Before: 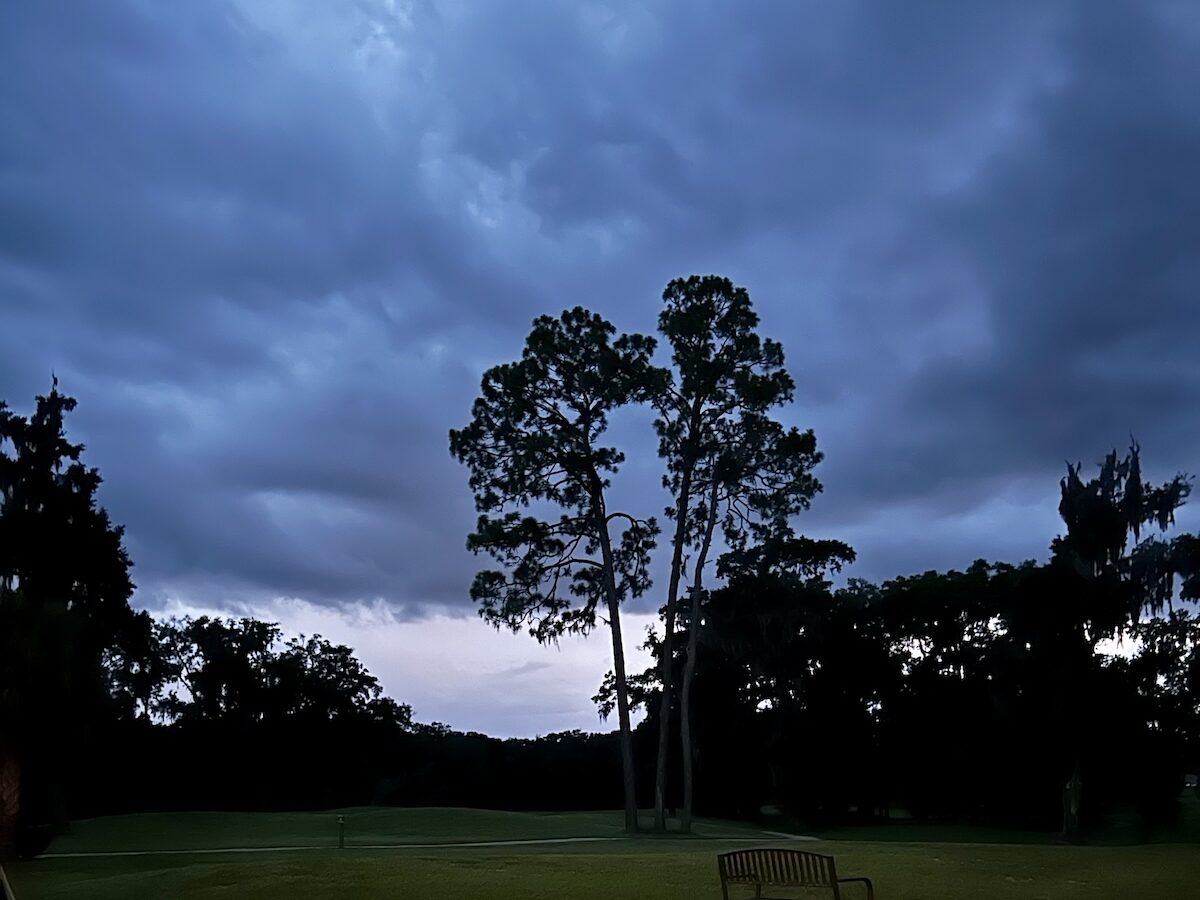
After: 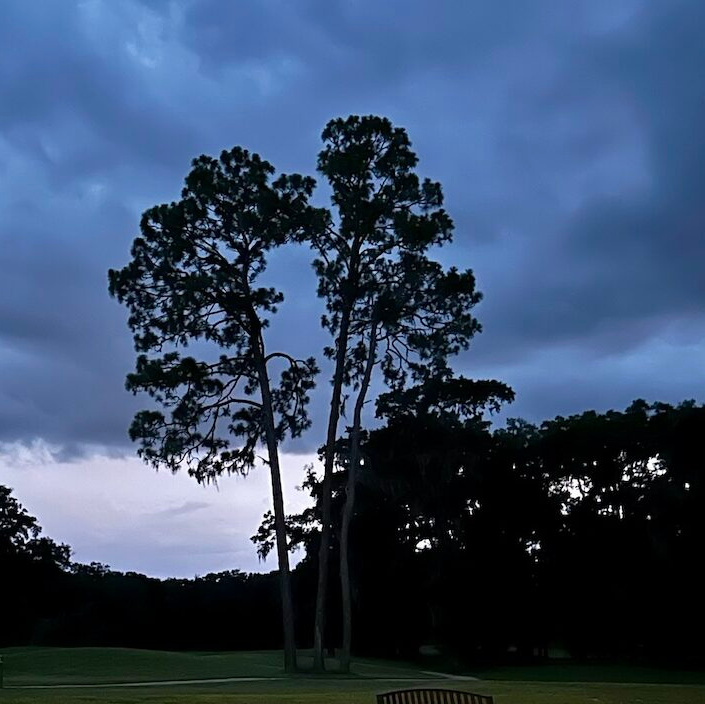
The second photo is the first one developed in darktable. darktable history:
crop and rotate: left 28.448%, top 17.788%, right 12.773%, bottom 3.936%
